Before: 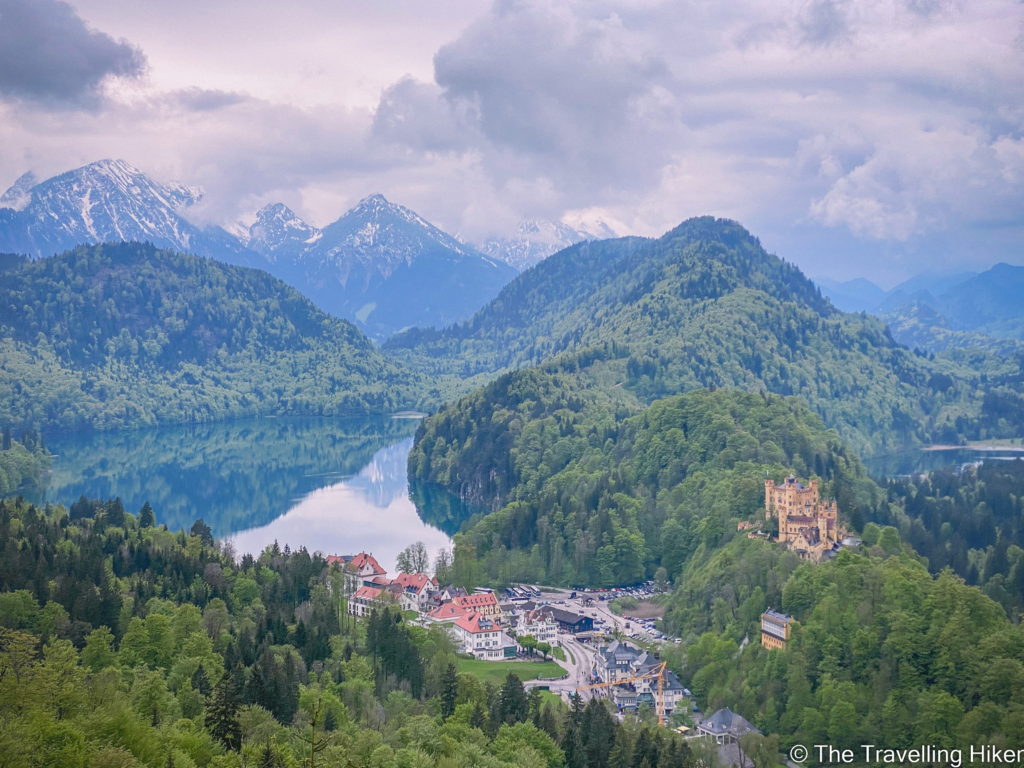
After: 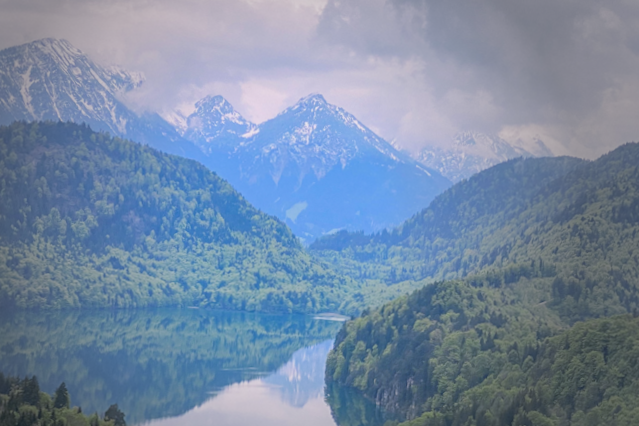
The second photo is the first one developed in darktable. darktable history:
contrast brightness saturation: brightness 0.09, saturation 0.19
crop and rotate: angle -4.99°, left 2.122%, top 6.945%, right 27.566%, bottom 30.519%
rotate and perspective: rotation -0.45°, automatic cropping original format, crop left 0.008, crop right 0.992, crop top 0.012, crop bottom 0.988
vignetting: fall-off start 33.76%, fall-off radius 64.94%, brightness -0.575, center (-0.12, -0.002), width/height ratio 0.959
